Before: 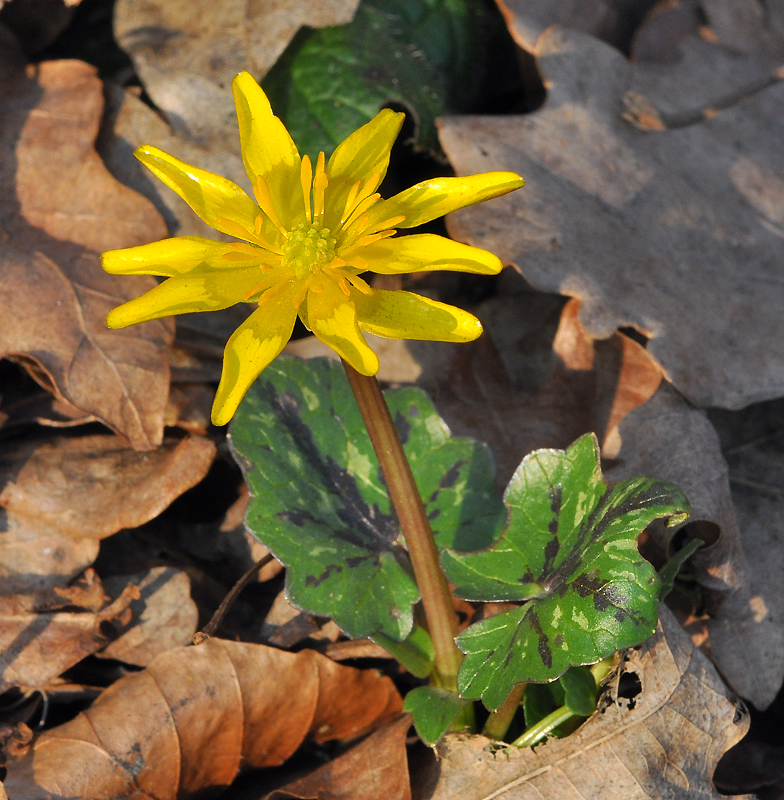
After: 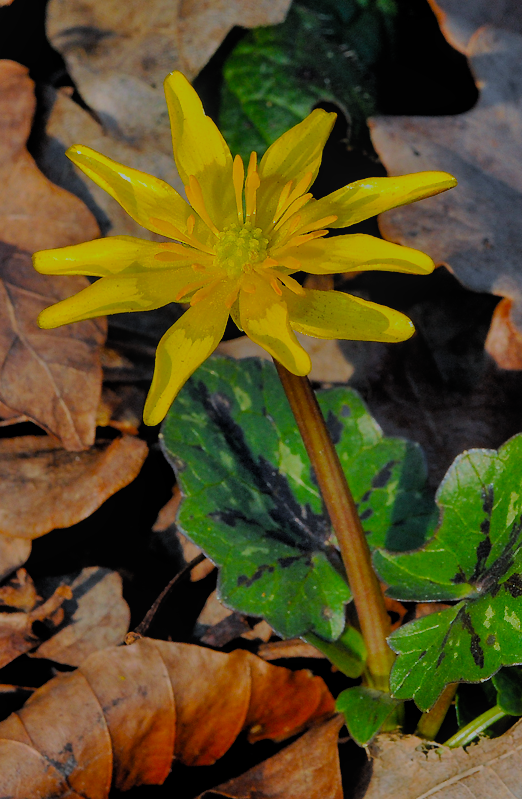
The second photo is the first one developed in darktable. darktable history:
exposure: exposure -0.462 EV, compensate highlight preservation false
local contrast: detail 110%
white balance: emerald 1
filmic rgb: black relative exposure -4.4 EV, white relative exposure 5 EV, threshold 3 EV, hardness 2.23, latitude 40.06%, contrast 1.15, highlights saturation mix 10%, shadows ↔ highlights balance 1.04%, preserve chrominance RGB euclidean norm (legacy), color science v4 (2020), enable highlight reconstruction true
crop and rotate: left 8.786%, right 24.548%
color calibration: output R [0.972, 0.068, -0.094, 0], output G [-0.178, 1.216, -0.086, 0], output B [0.095, -0.136, 0.98, 0], illuminant custom, x 0.371, y 0.381, temperature 4283.16 K
contrast brightness saturation: saturation -0.1
haze removal: strength -0.05
